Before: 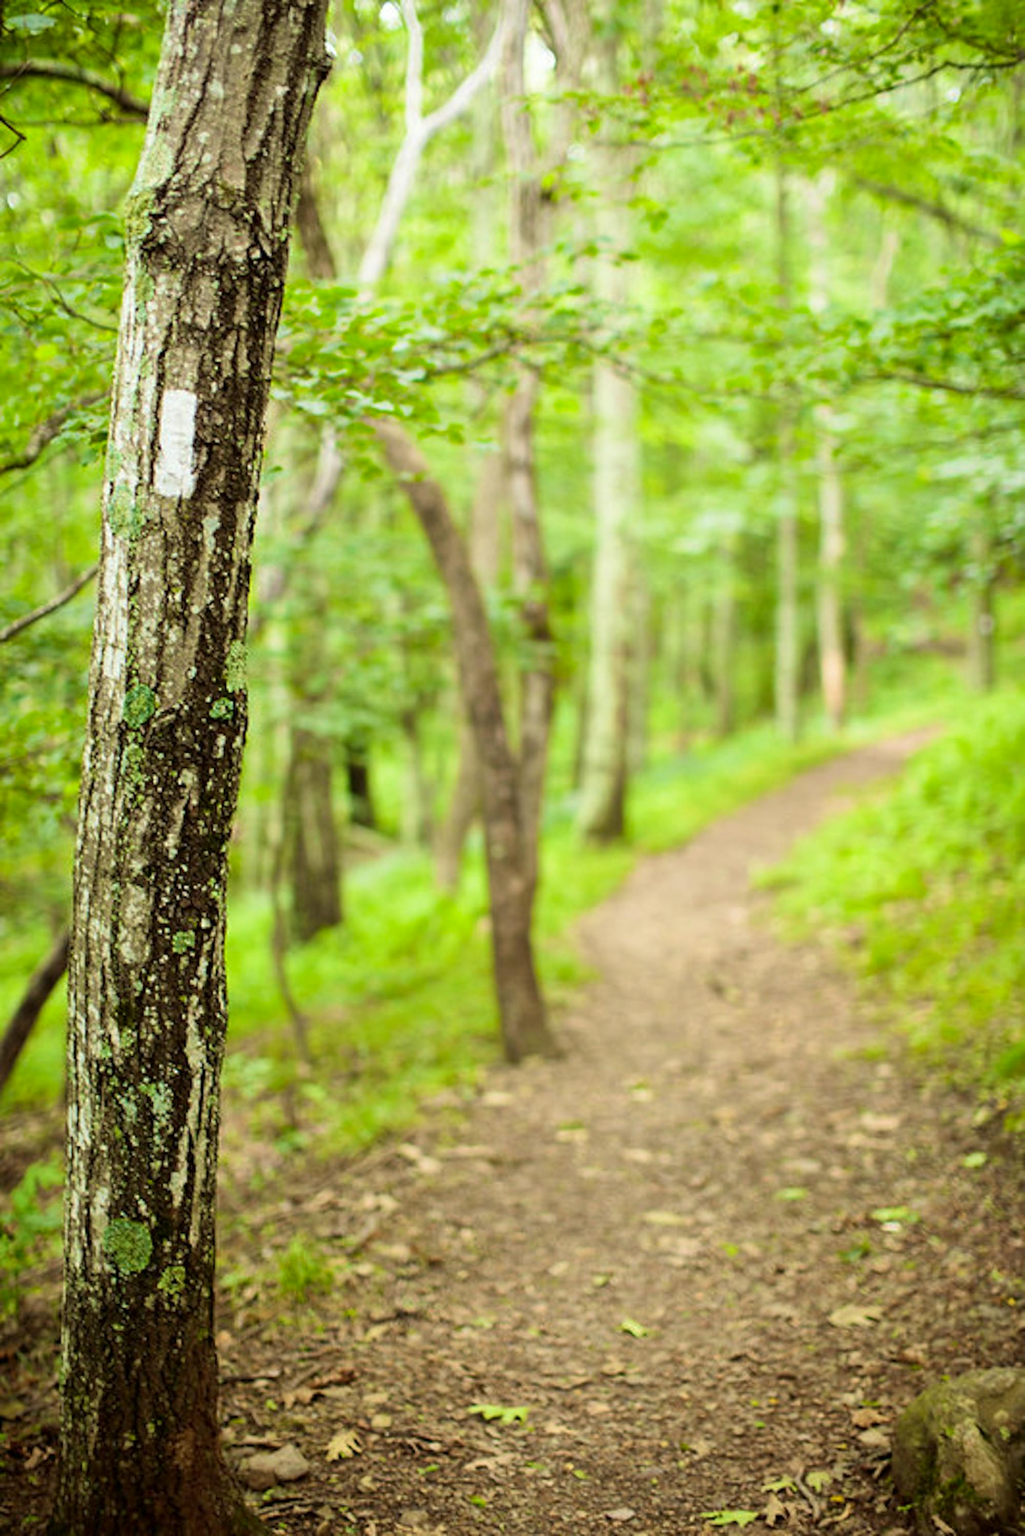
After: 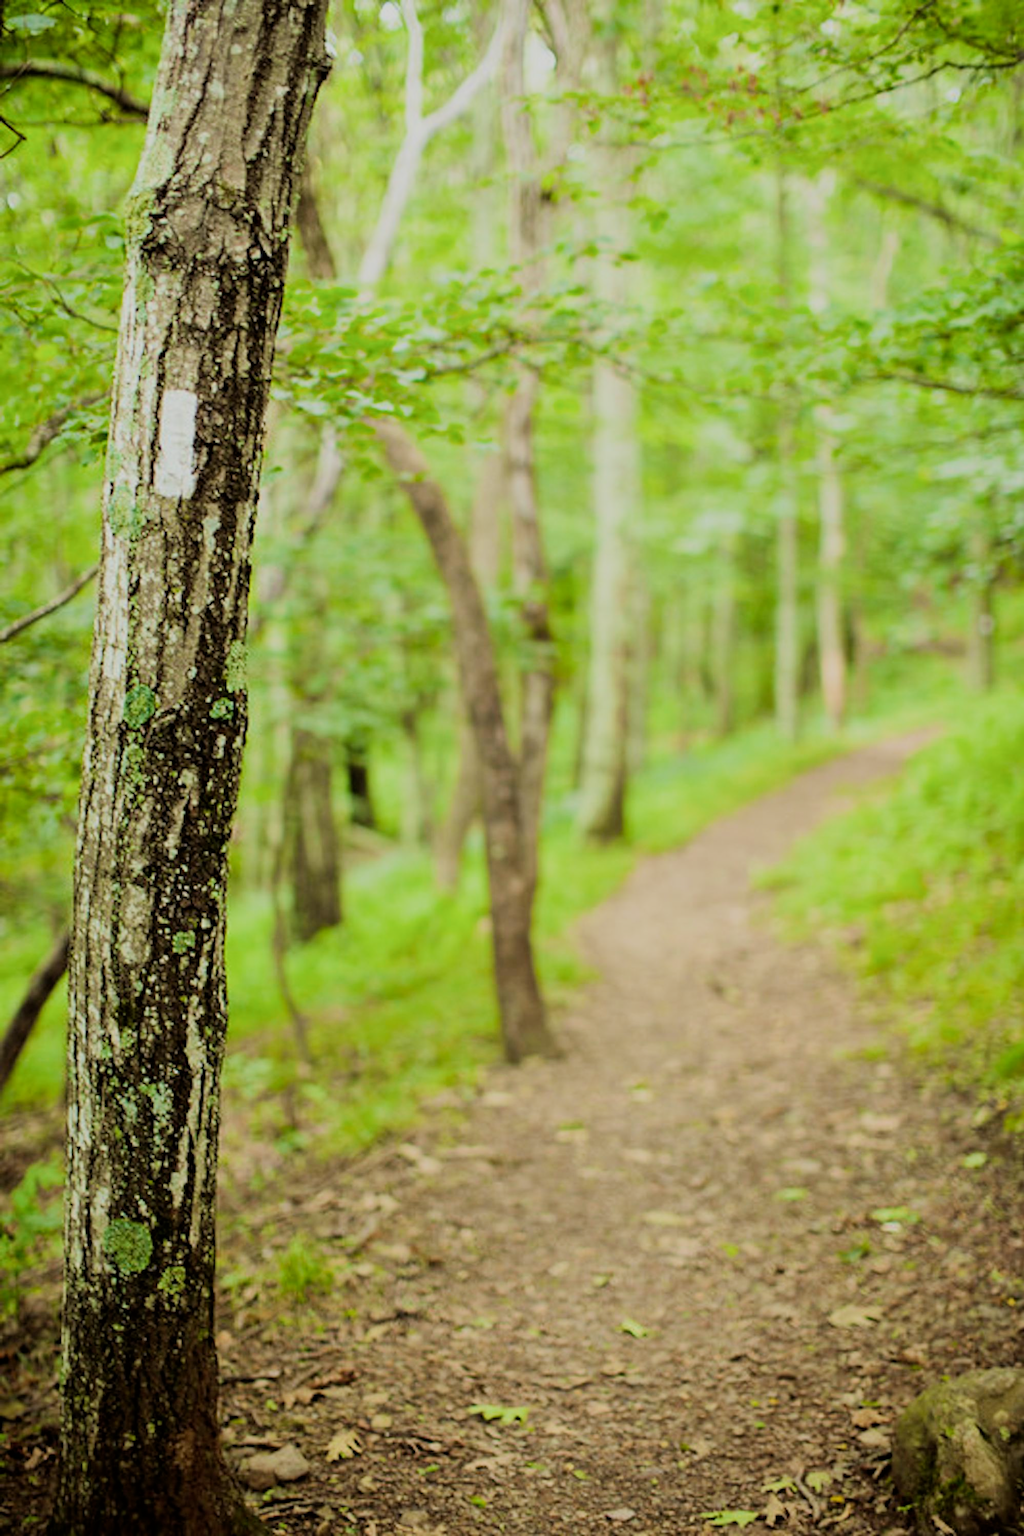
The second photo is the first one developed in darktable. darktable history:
filmic rgb: black relative exposure -16 EV, white relative exposure 6.91 EV, hardness 4.7
tone equalizer: on, module defaults
